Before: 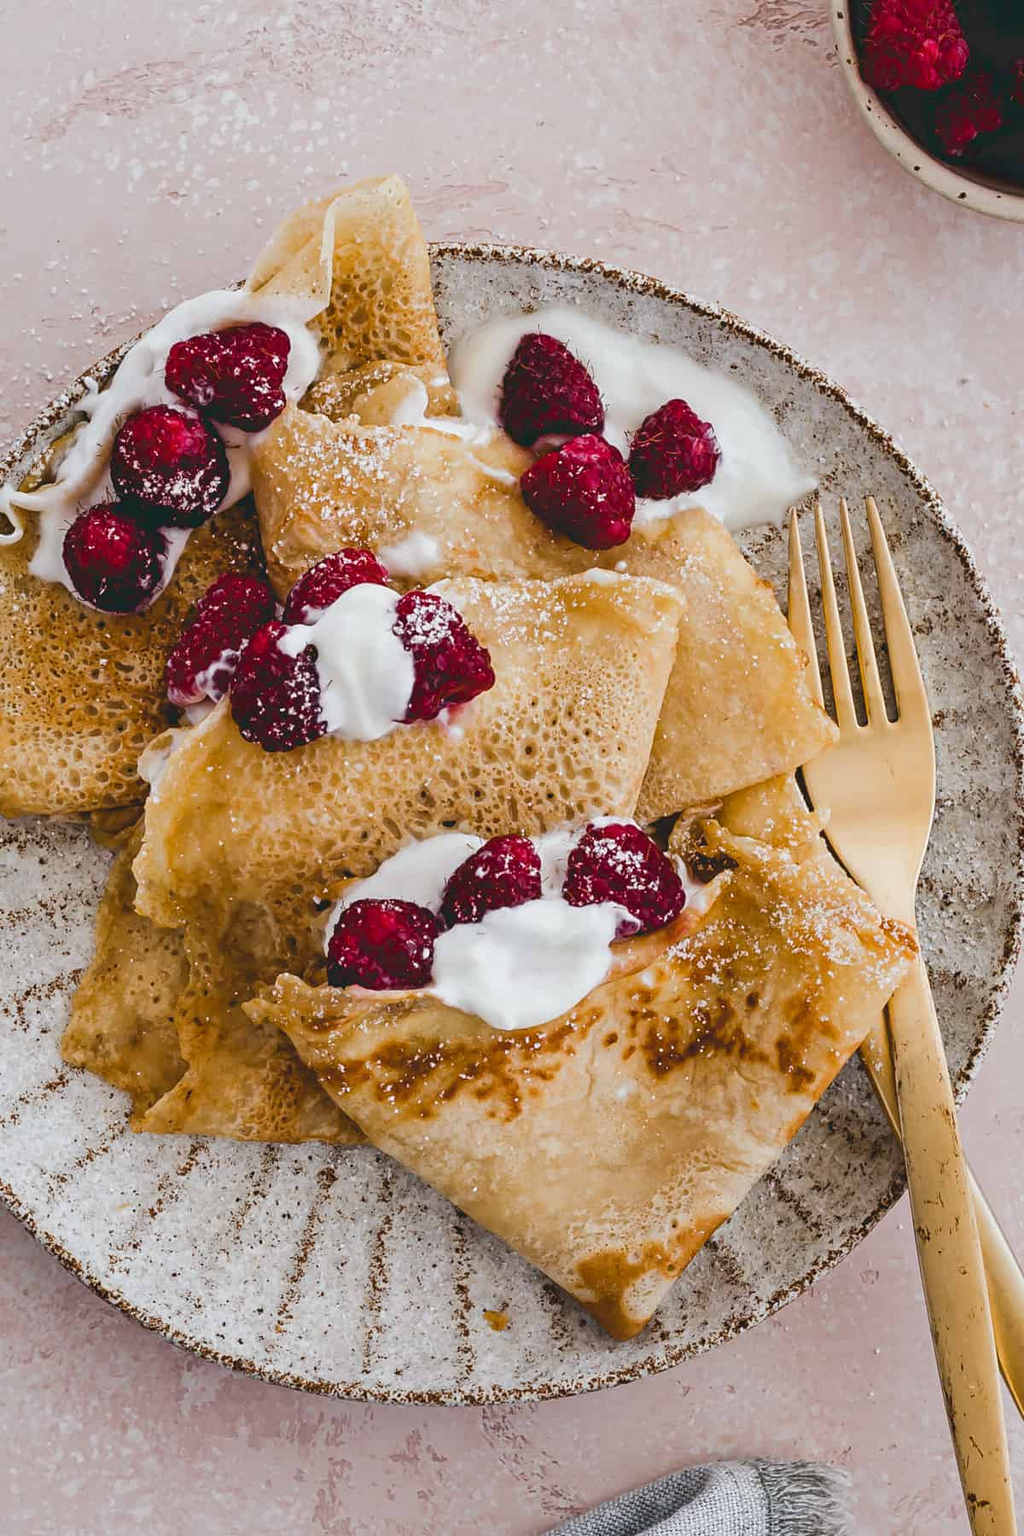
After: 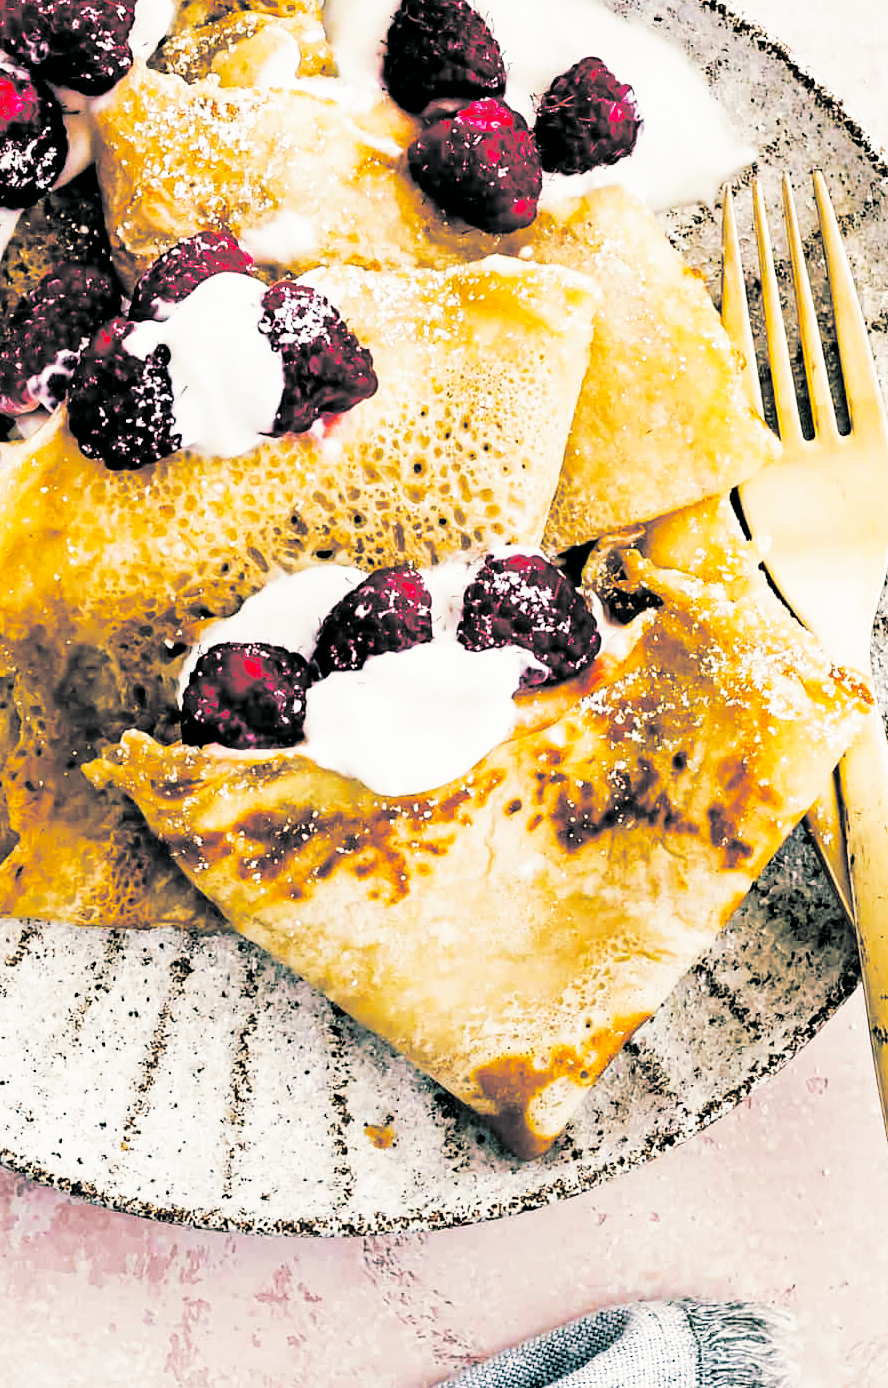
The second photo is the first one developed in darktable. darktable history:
exposure: black level correction 0.029, exposure -0.073 EV, compensate highlight preservation false
crop: left 16.871%, top 22.857%, right 9.116%
base curve: curves: ch0 [(0, 0) (0.007, 0.004) (0.027, 0.03) (0.046, 0.07) (0.207, 0.54) (0.442, 0.872) (0.673, 0.972) (1, 1)], preserve colors none
split-toning: shadows › hue 186.43°, highlights › hue 49.29°, compress 30.29%
